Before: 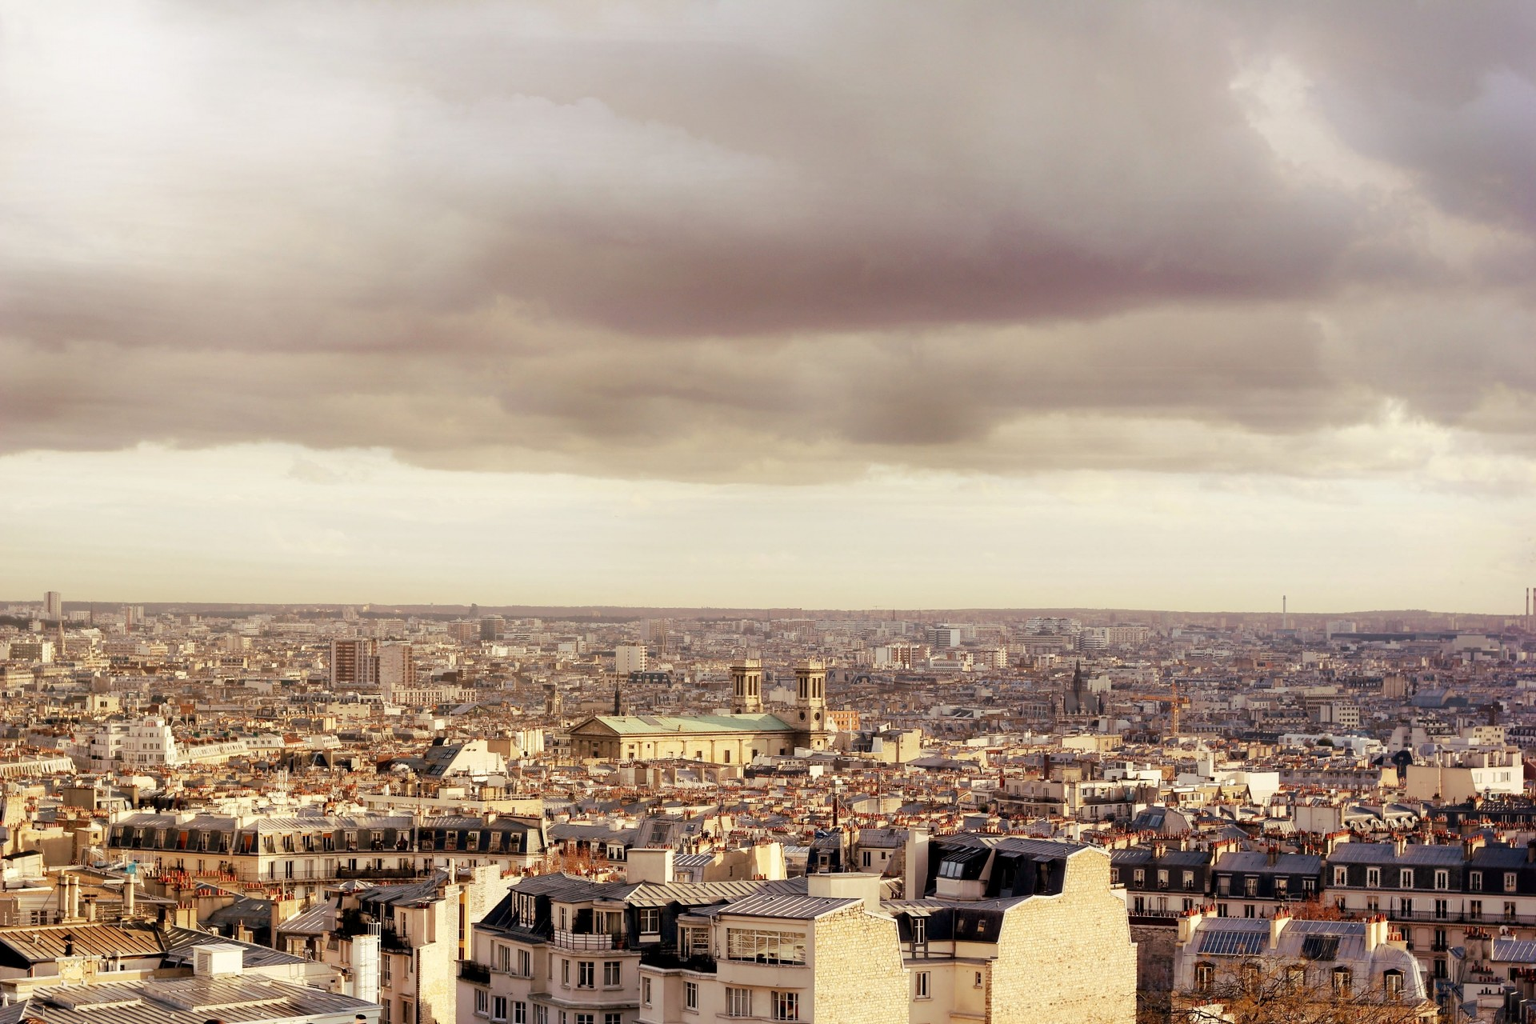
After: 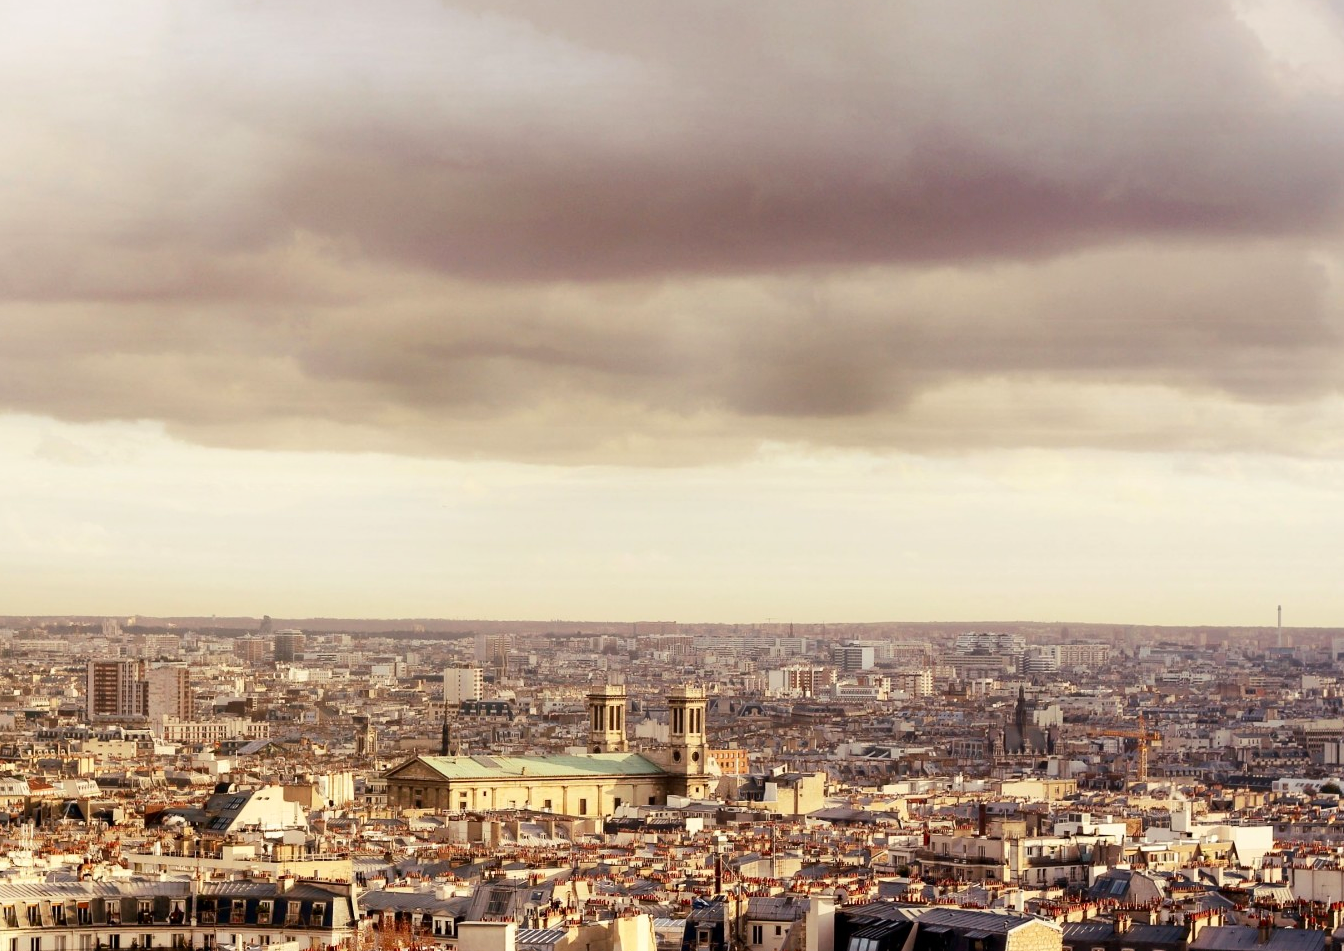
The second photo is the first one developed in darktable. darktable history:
contrast brightness saturation: contrast 0.153, brightness -0.006, saturation 0.105
crop and rotate: left 17.012%, top 10.927%, right 12.96%, bottom 14.744%
